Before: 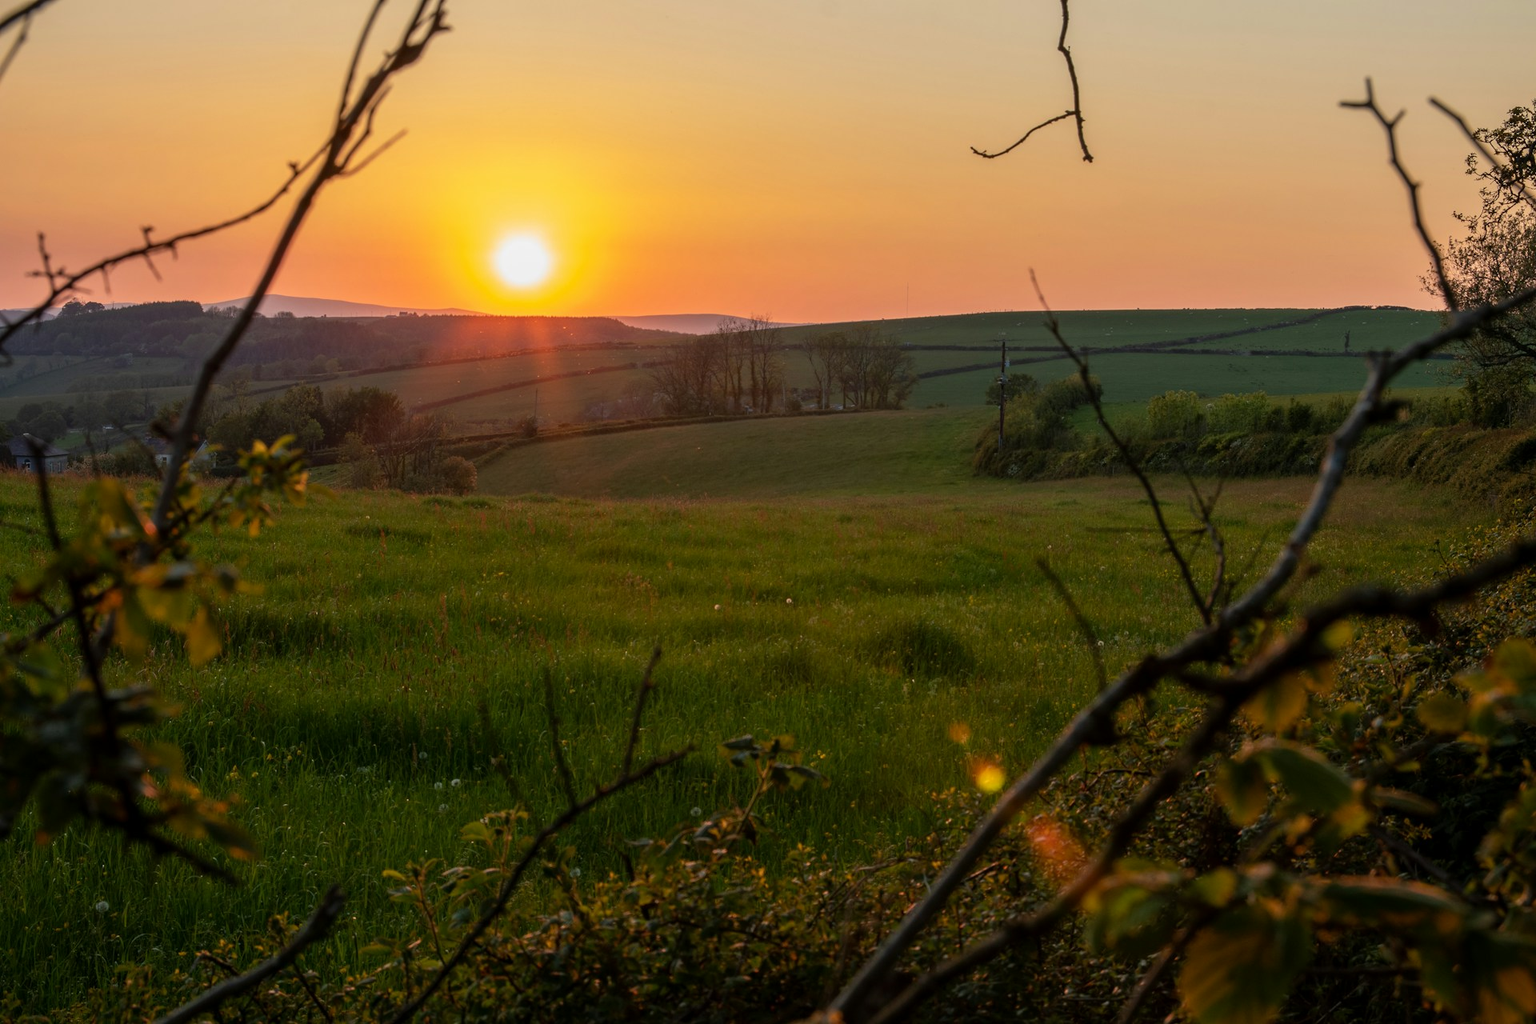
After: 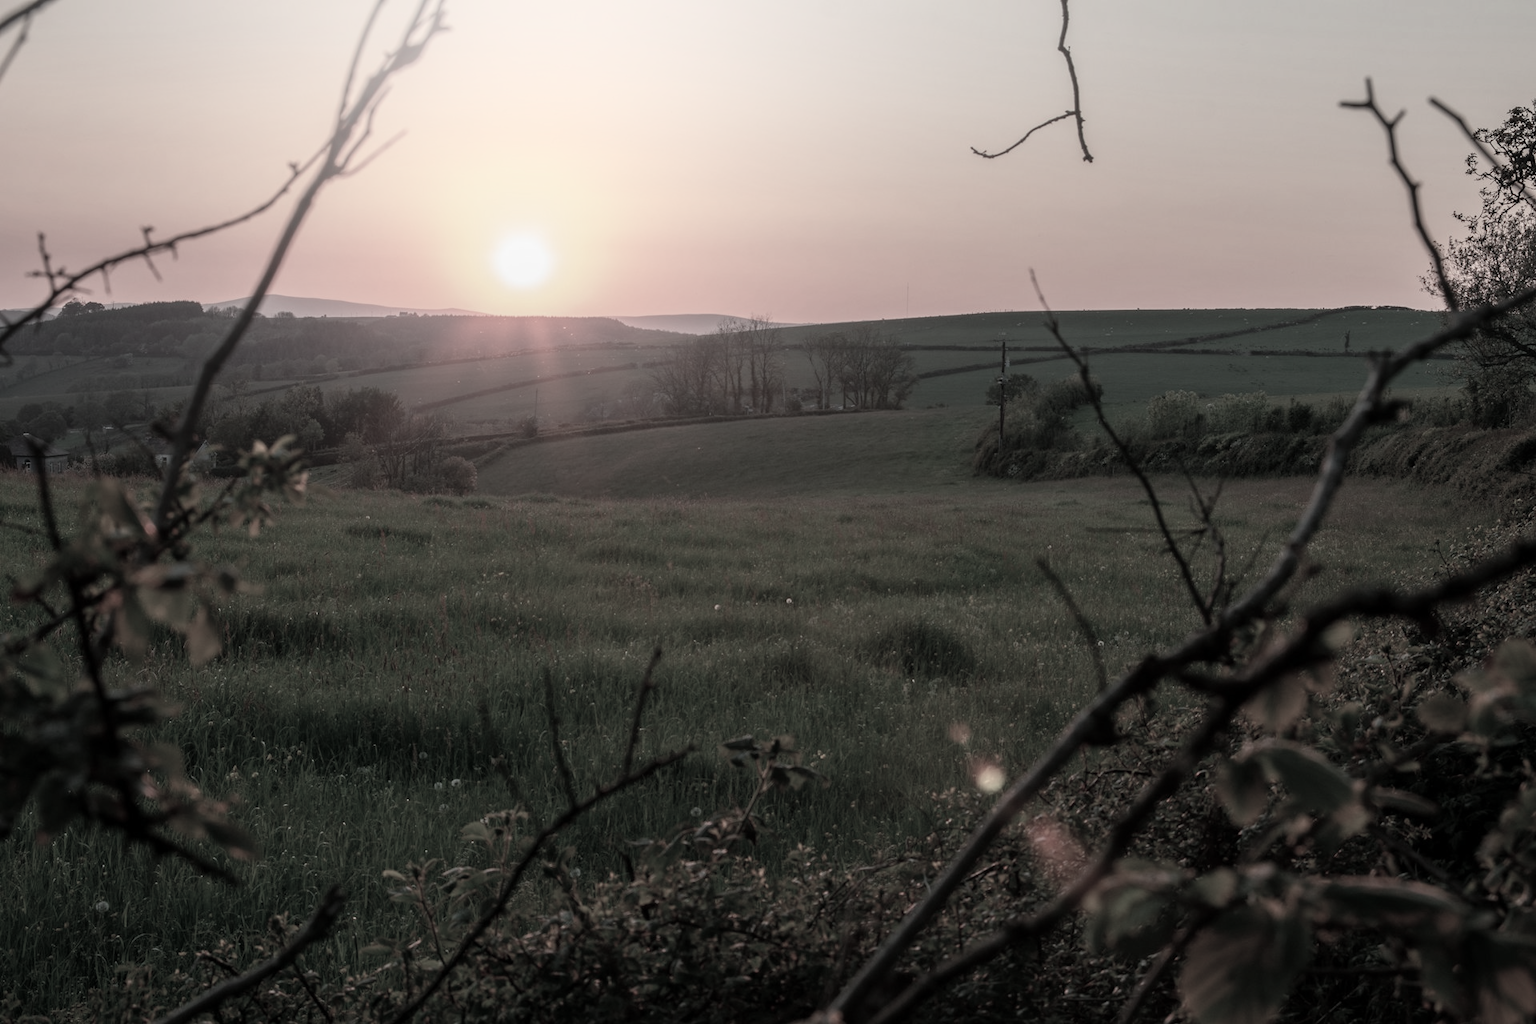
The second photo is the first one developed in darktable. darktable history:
bloom: size 40%
color contrast: green-magenta contrast 0.3, blue-yellow contrast 0.15
